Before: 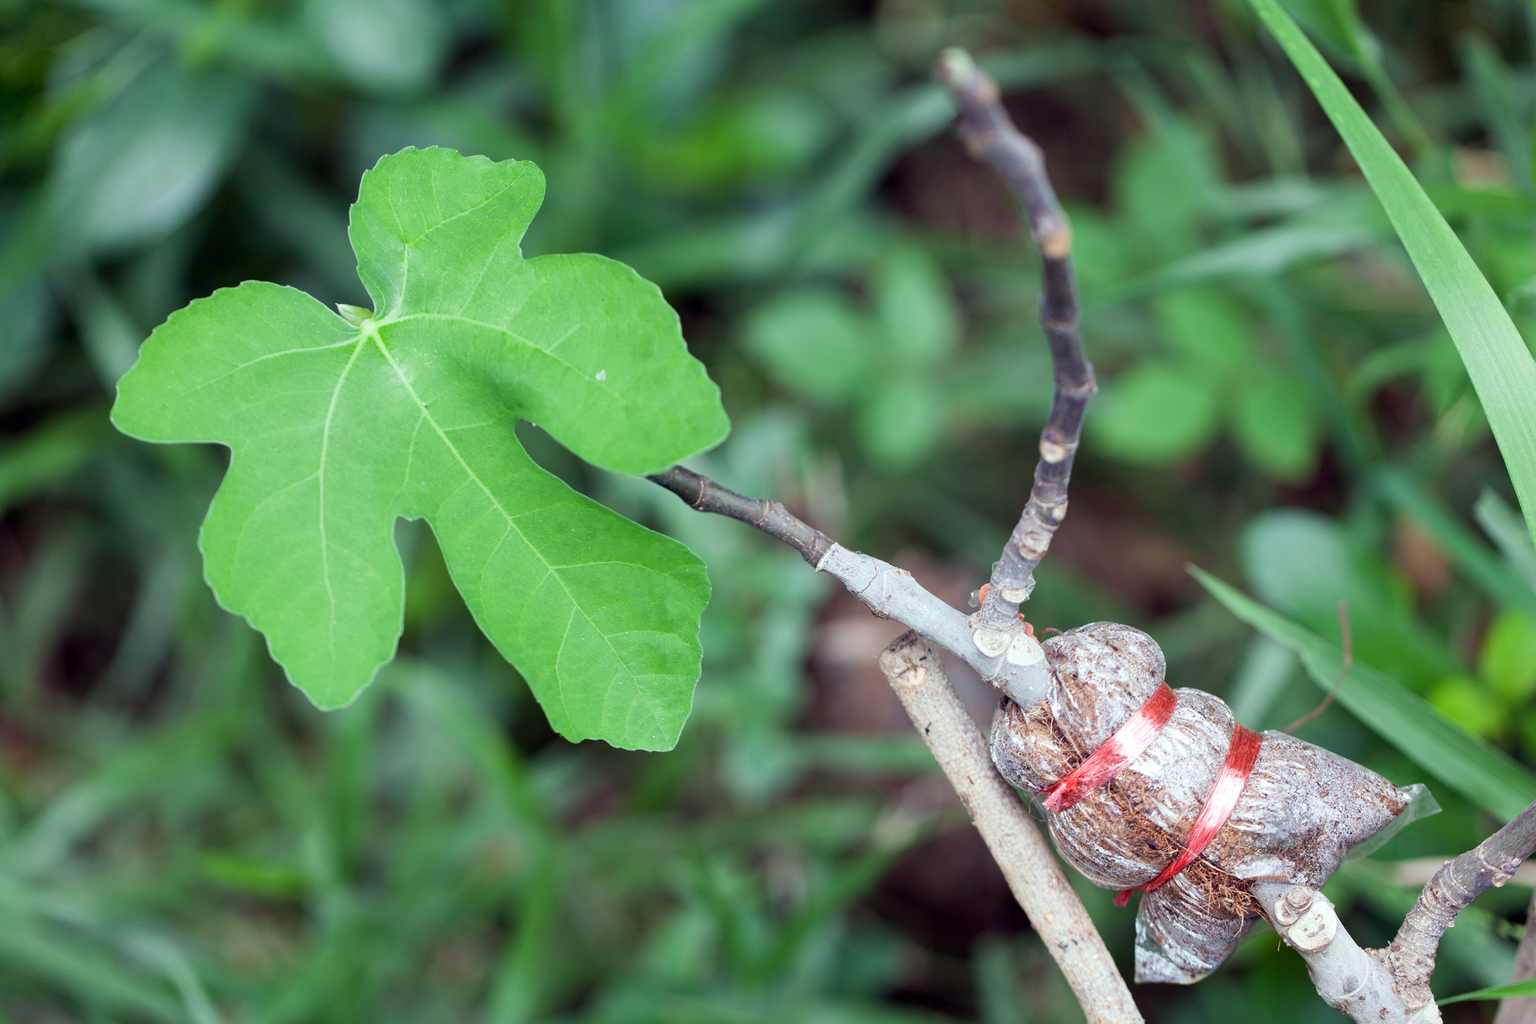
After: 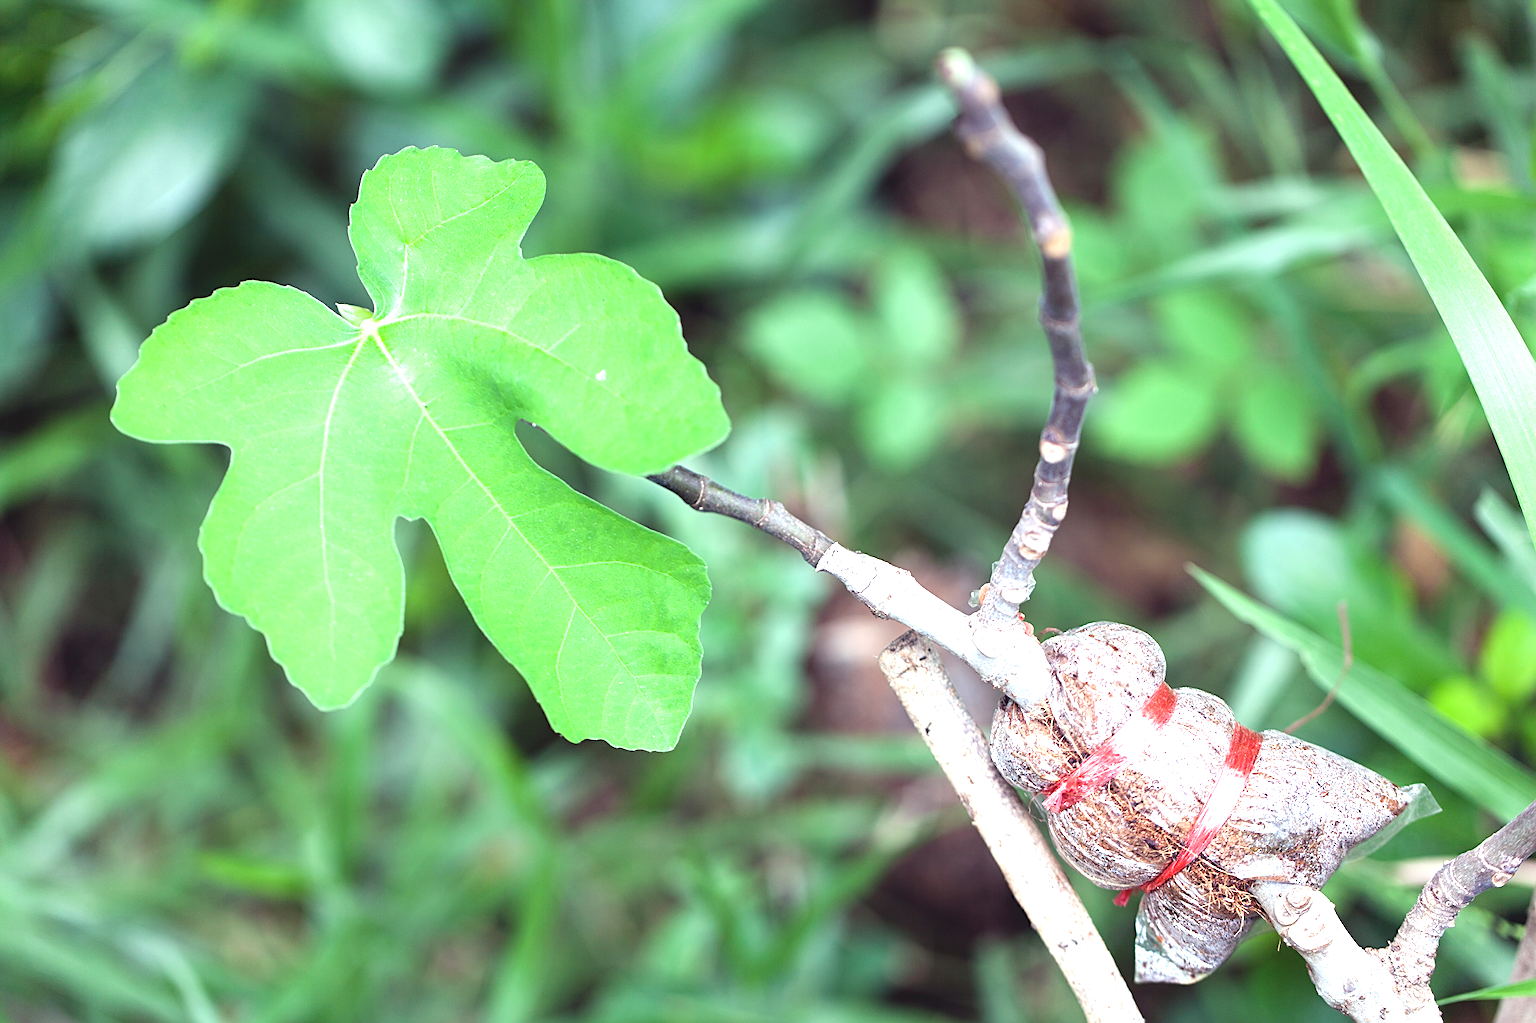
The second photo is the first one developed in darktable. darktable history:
exposure: black level correction -0.005, exposure 1 EV, compensate exposure bias true, compensate highlight preservation false
sharpen: on, module defaults
